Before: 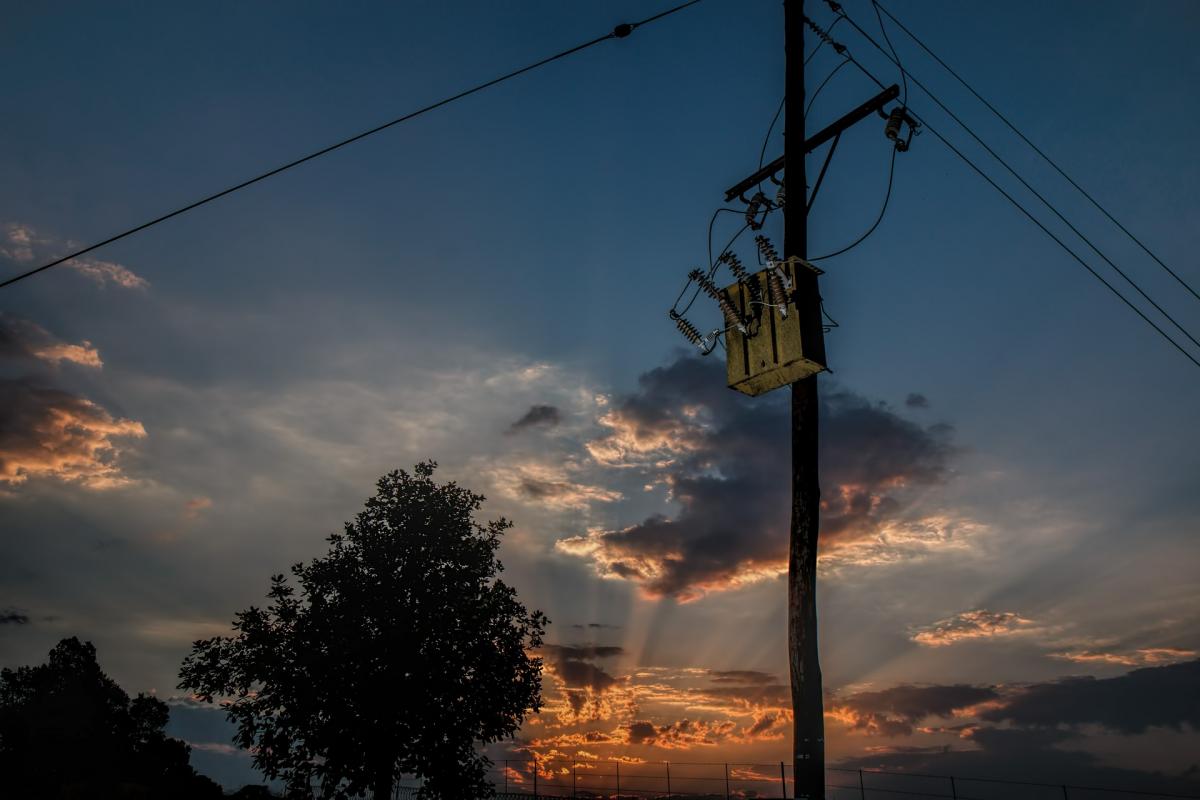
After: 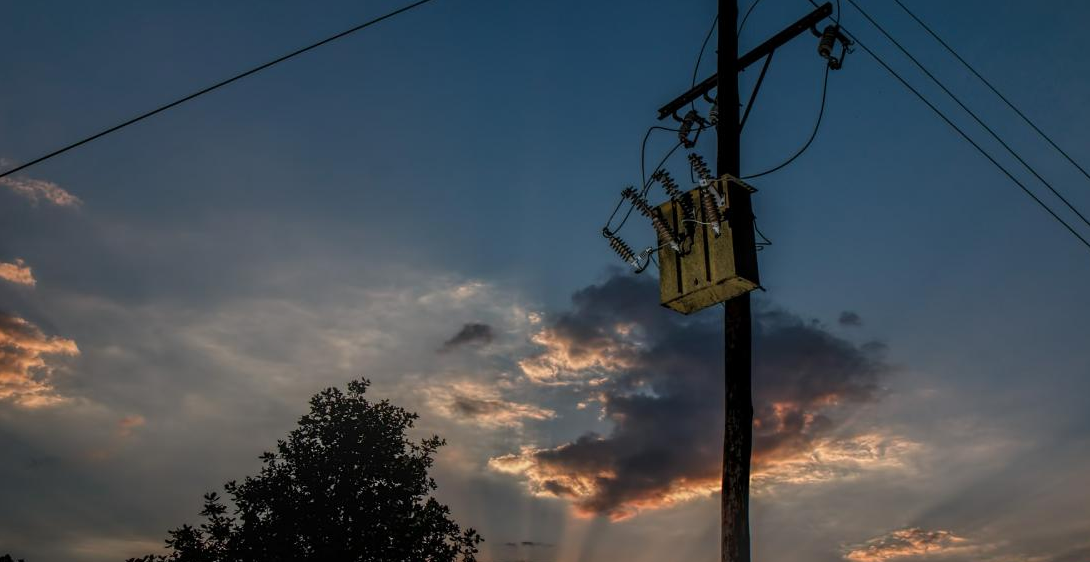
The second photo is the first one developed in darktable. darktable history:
crop: left 5.596%, top 10.314%, right 3.534%, bottom 19.395%
tone equalizer: on, module defaults
